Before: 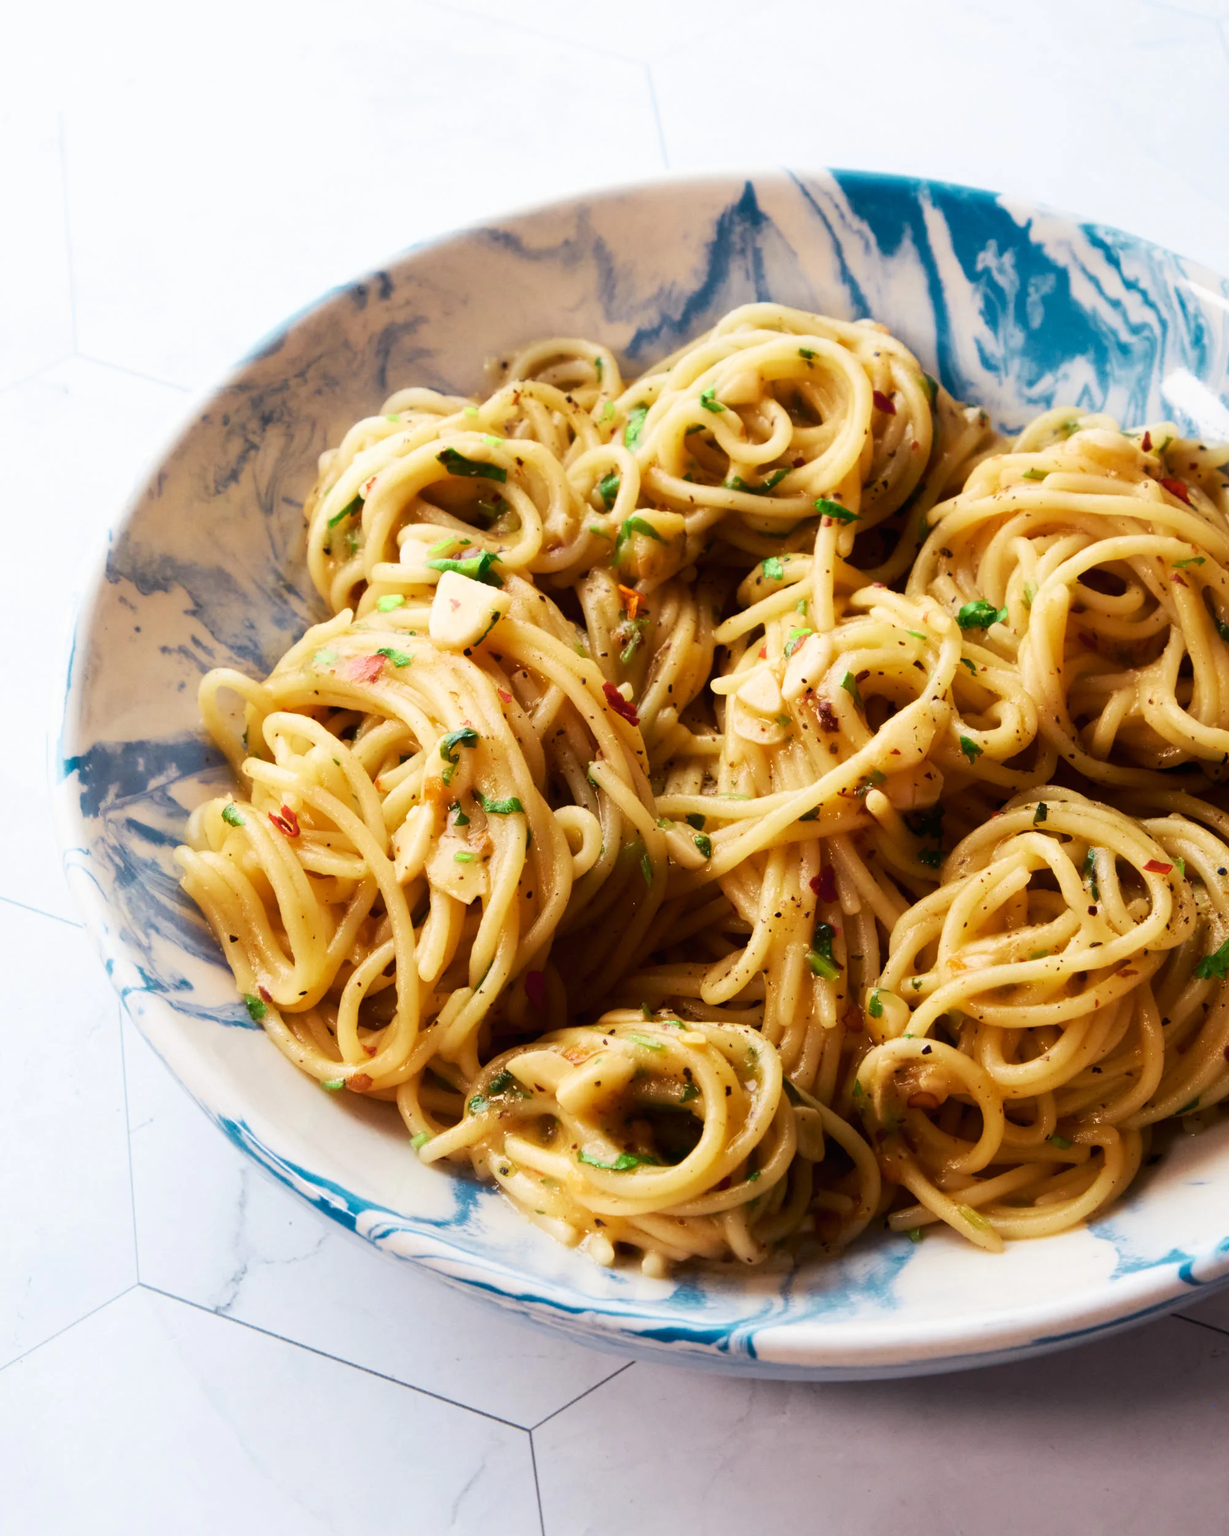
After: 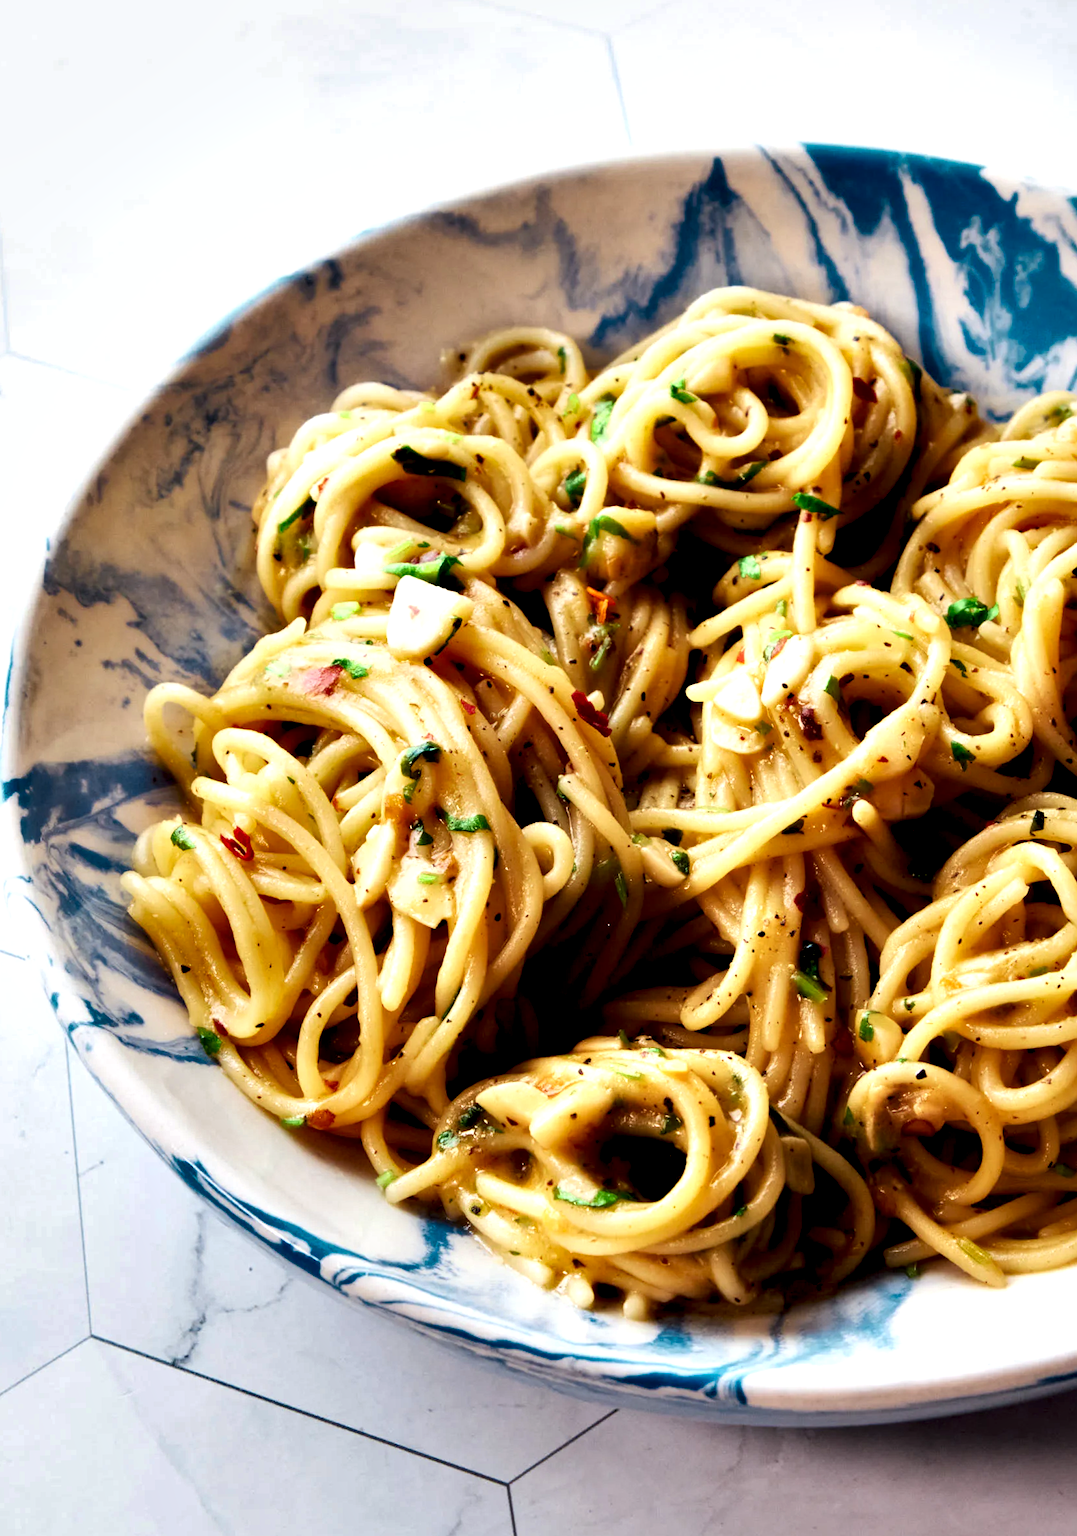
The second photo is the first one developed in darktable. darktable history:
shadows and highlights: soften with gaussian
contrast equalizer: octaves 7, y [[0.6 ×6], [0.55 ×6], [0 ×6], [0 ×6], [0 ×6]]
crop and rotate: angle 0.954°, left 4.076%, top 1.005%, right 11.387%, bottom 2.581%
